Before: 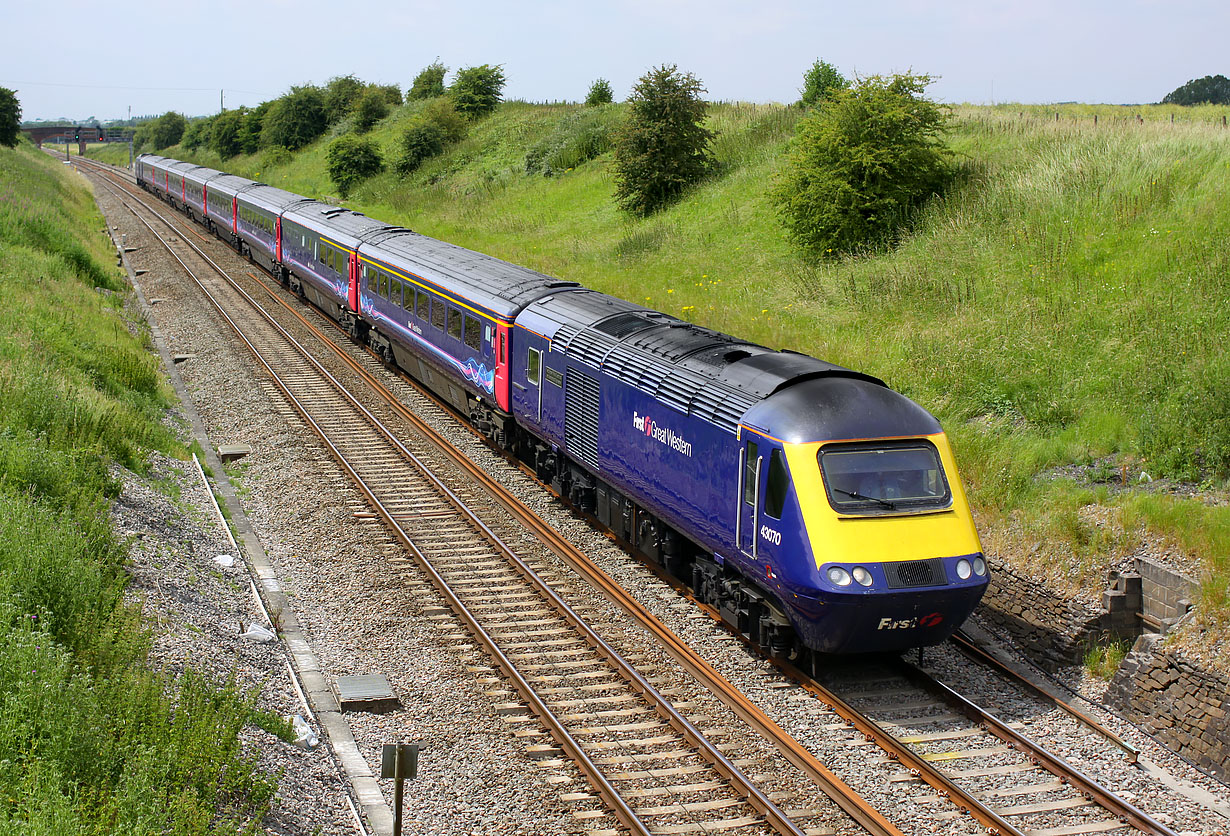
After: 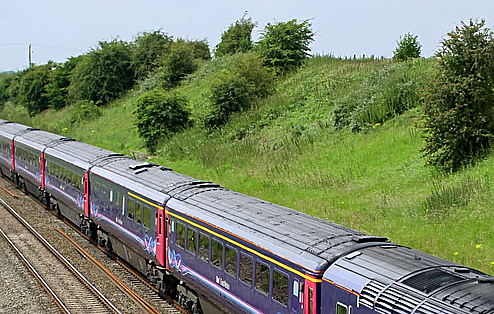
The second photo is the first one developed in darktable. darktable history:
color zones: curves: ch0 [(0.009, 0.528) (0.136, 0.6) (0.255, 0.586) (0.39, 0.528) (0.522, 0.584) (0.686, 0.736) (0.849, 0.561)]; ch1 [(0.045, 0.781) (0.14, 0.416) (0.257, 0.695) (0.442, 0.032) (0.738, 0.338) (0.818, 0.632) (0.891, 0.741) (1, 0.704)]; ch2 [(0, 0.667) (0.141, 0.52) (0.26, 0.37) (0.474, 0.432) (0.743, 0.286)], mix -120.27%
crop: left 15.683%, top 5.429%, right 44.147%, bottom 56.92%
sharpen: on, module defaults
